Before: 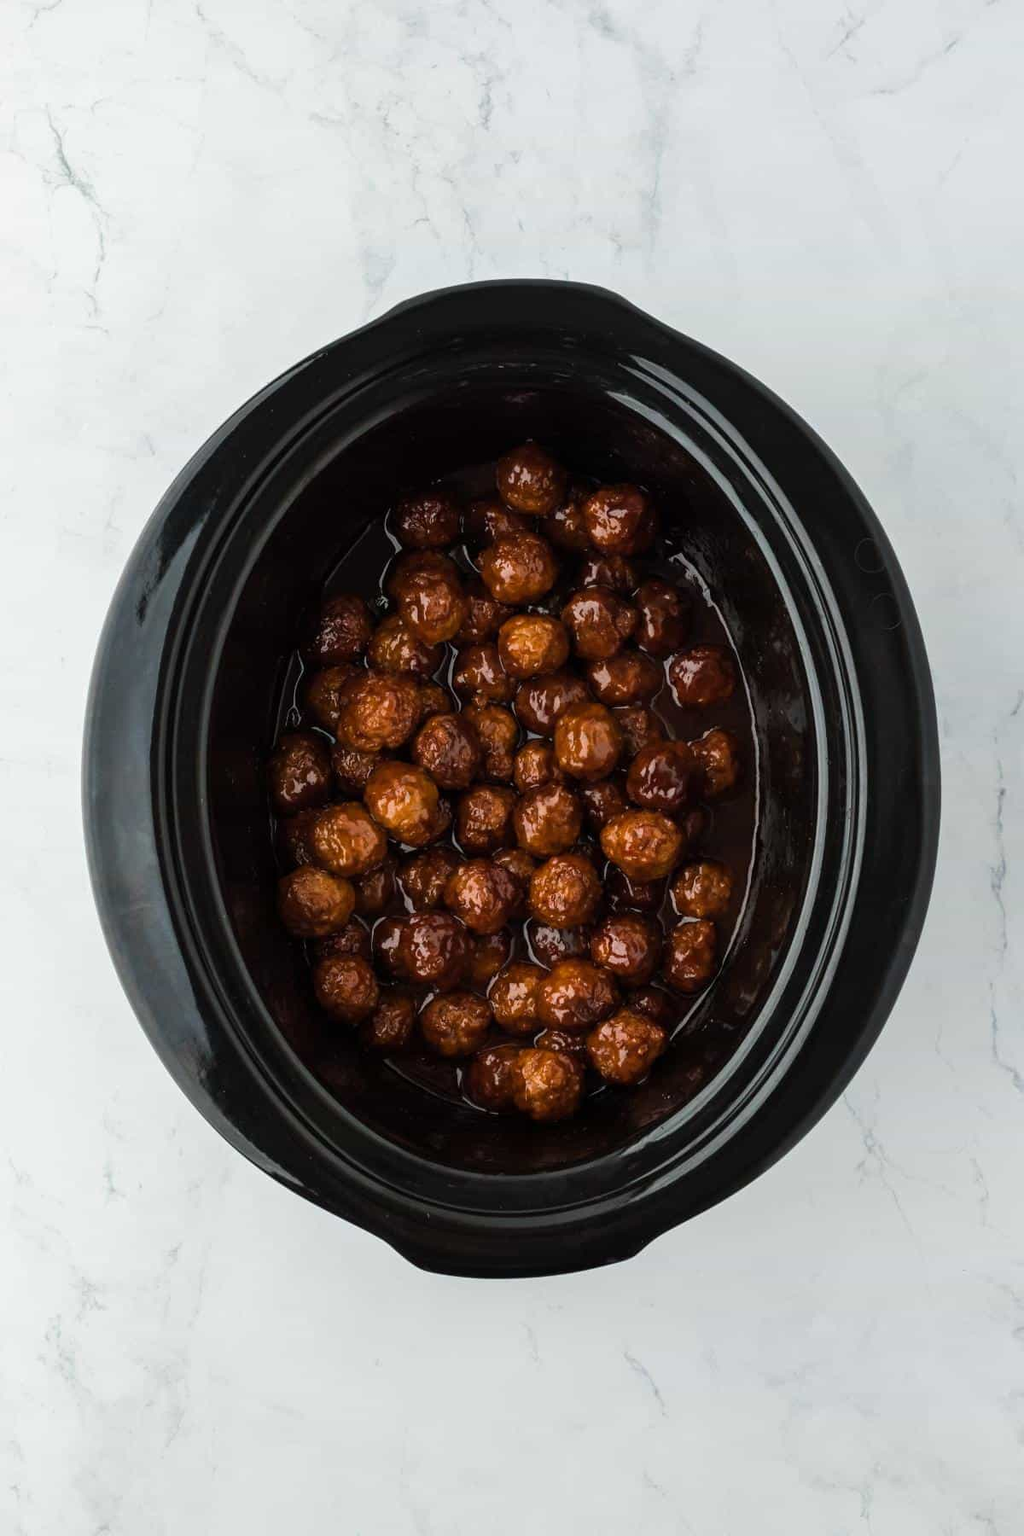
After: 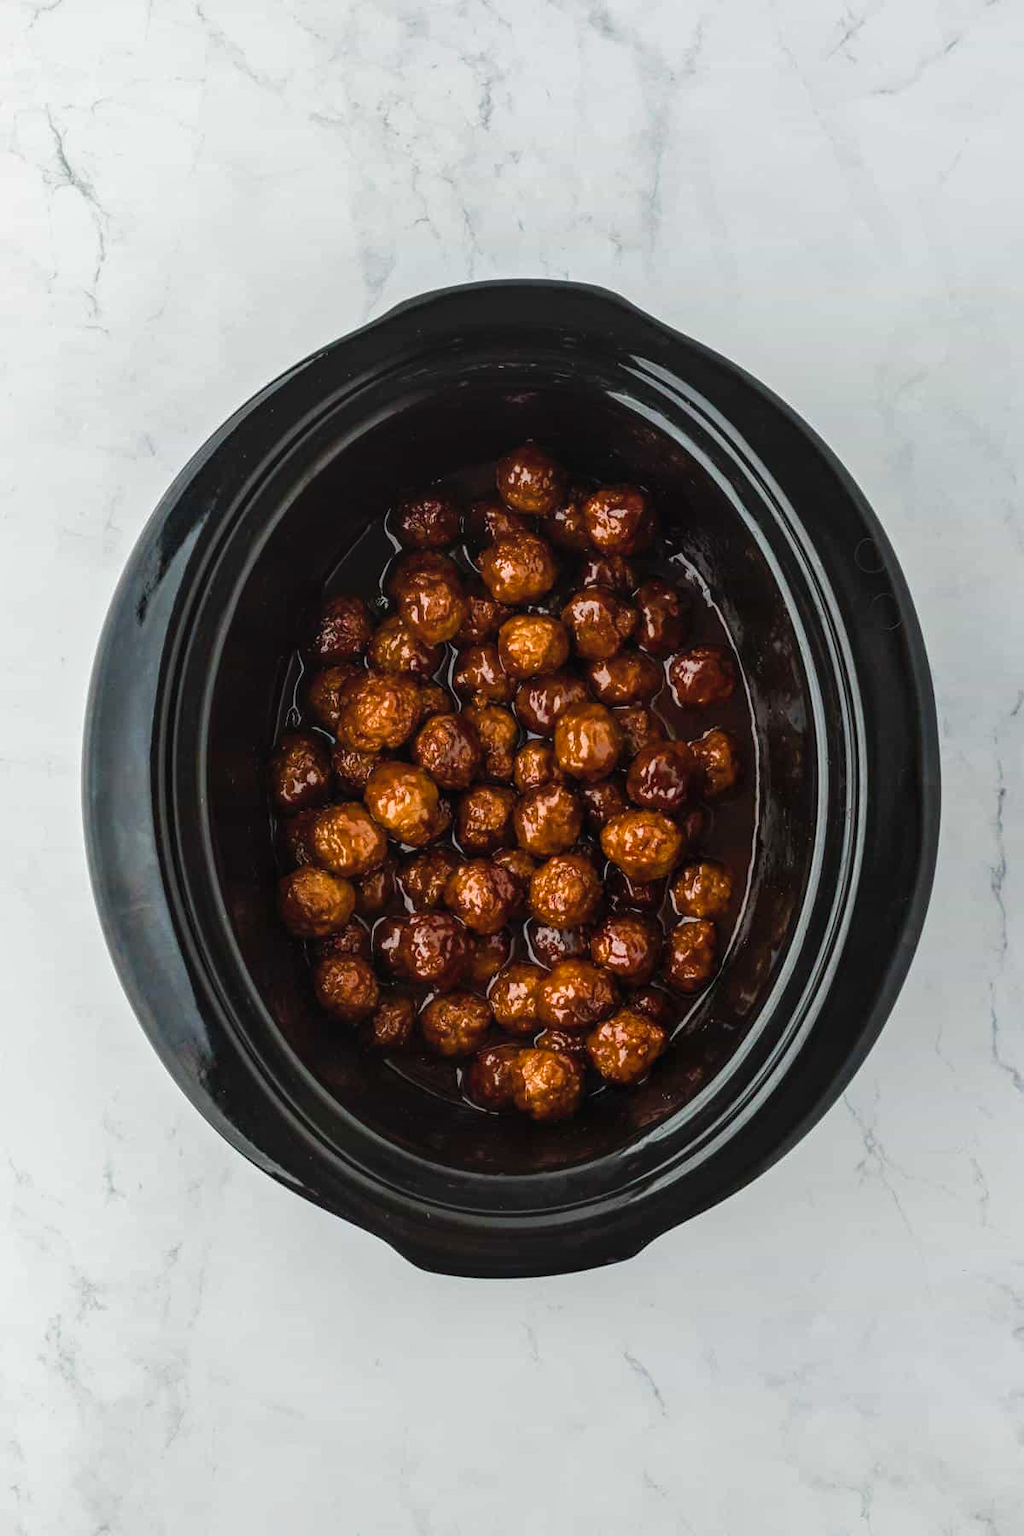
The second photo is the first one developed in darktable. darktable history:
color balance rgb: power › hue 328.87°, perceptual saturation grading › global saturation 20%, perceptual saturation grading › highlights -25.533%, perceptual saturation grading › shadows 24.938%
local contrast: detail 130%
